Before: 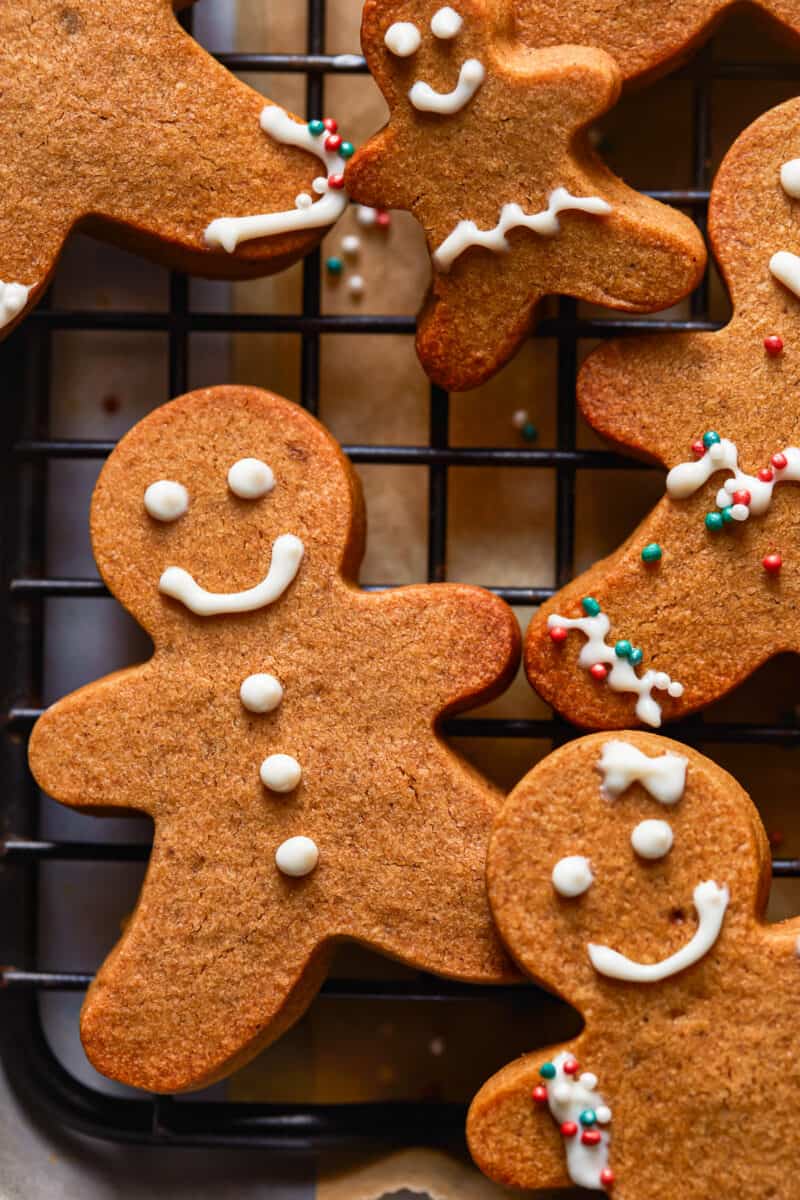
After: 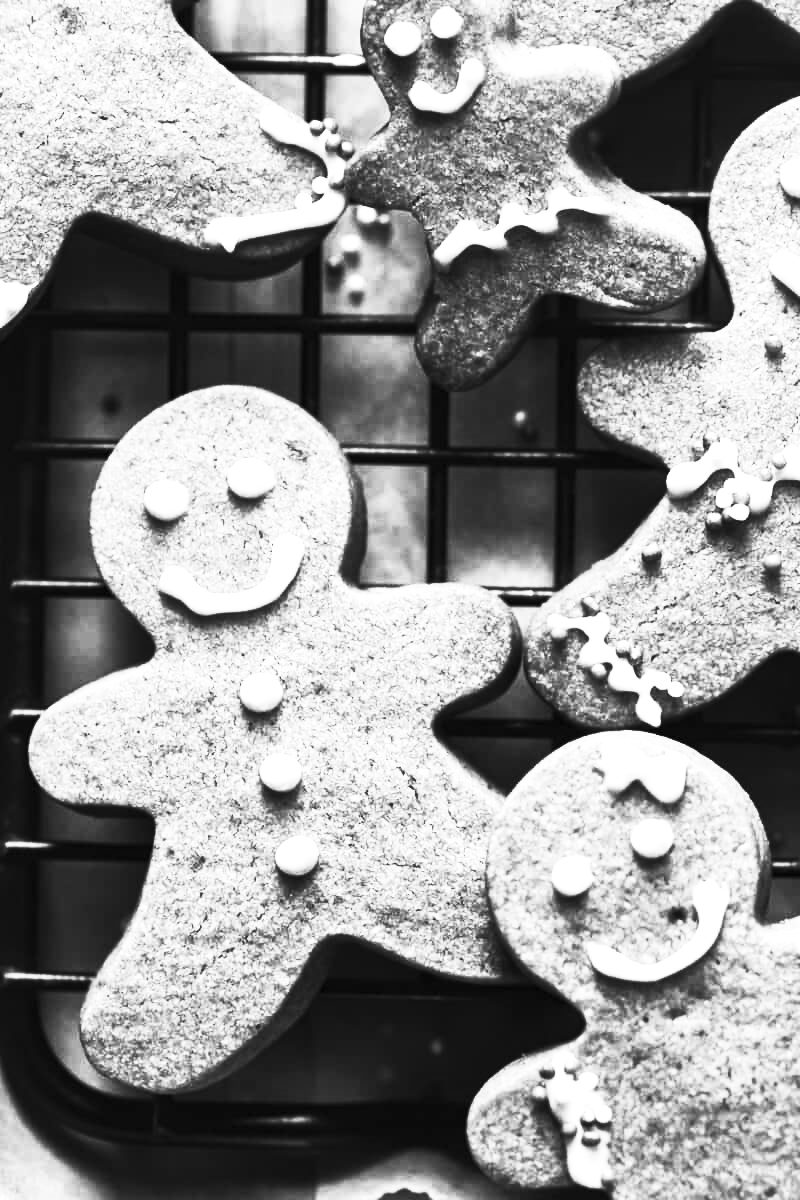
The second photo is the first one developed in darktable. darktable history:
tone equalizer: -8 EV -1.08 EV, -7 EV -1.01 EV, -6 EV -0.867 EV, -5 EV -0.578 EV, -3 EV 0.578 EV, -2 EV 0.867 EV, -1 EV 1.01 EV, +0 EV 1.08 EV, edges refinement/feathering 500, mask exposure compensation -1.57 EV, preserve details no
contrast brightness saturation: contrast 0.53, brightness 0.47, saturation -1
